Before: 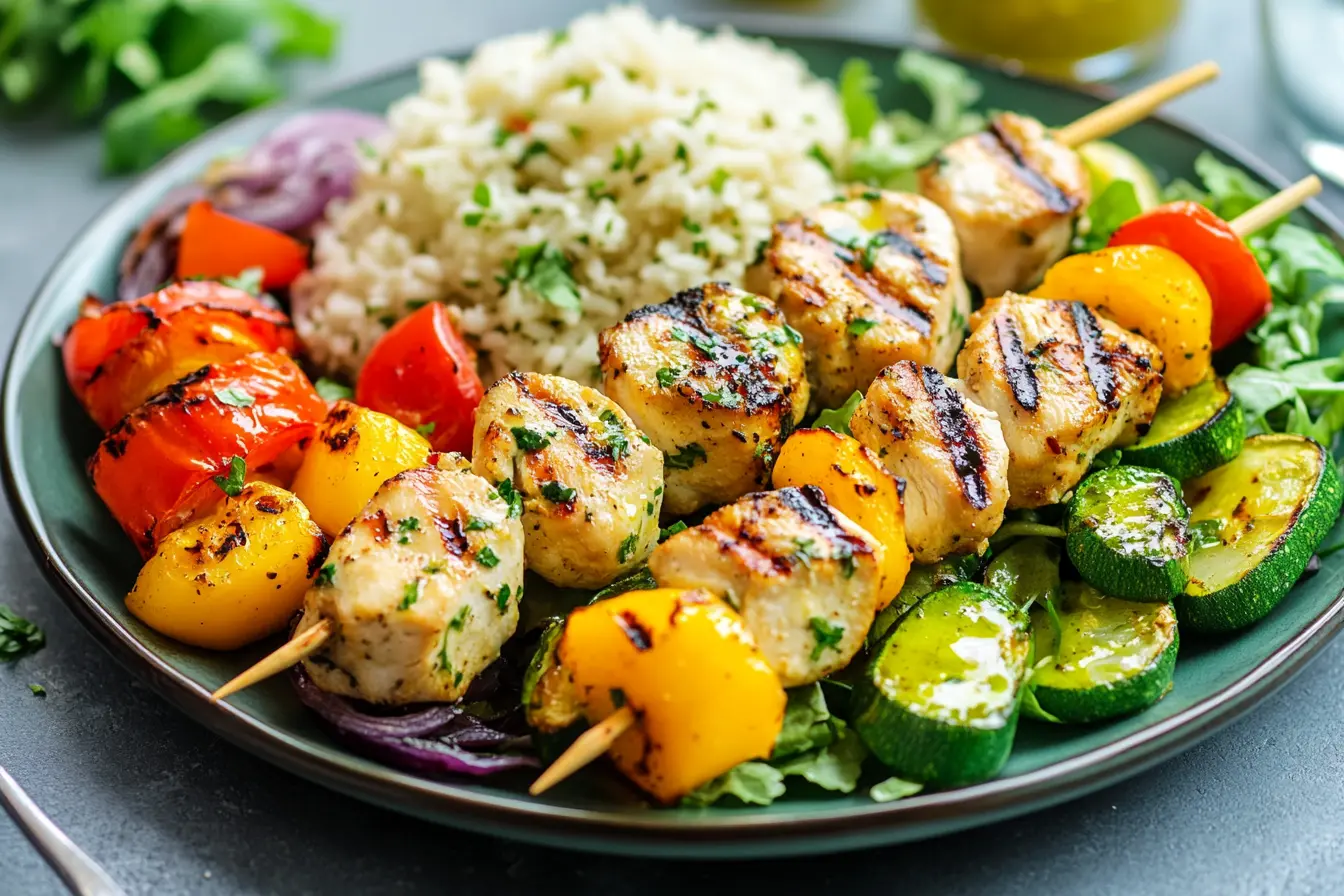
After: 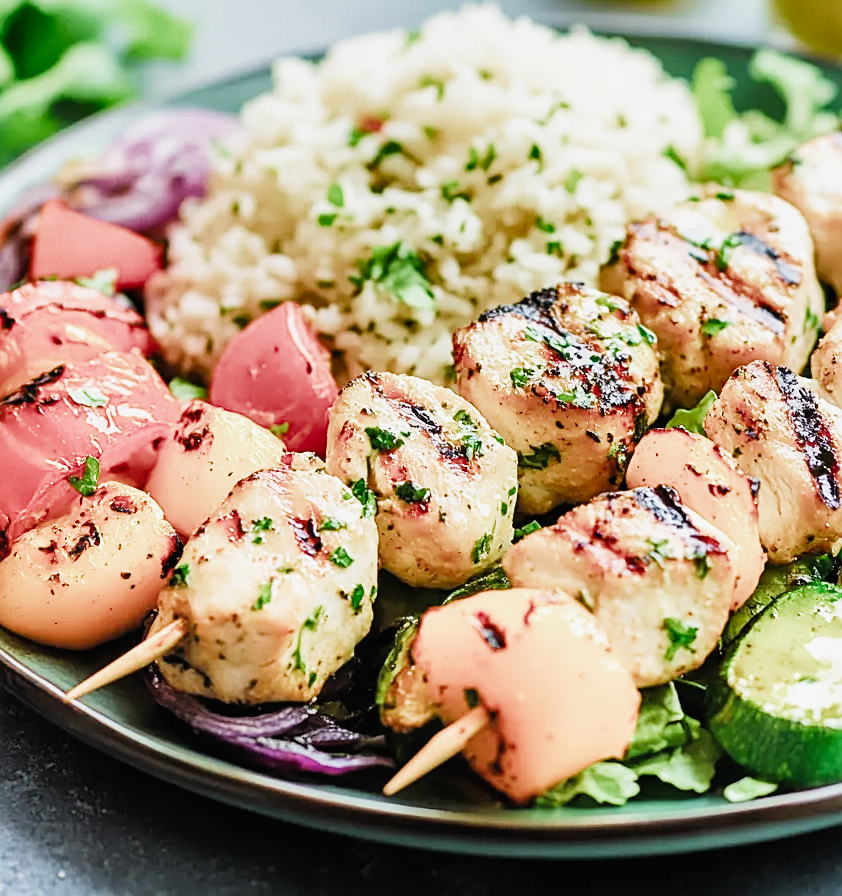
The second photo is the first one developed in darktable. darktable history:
crop: left 10.876%, right 26.461%
sharpen: on, module defaults
shadows and highlights: shadows 11.49, white point adjustment 1.31, soften with gaussian
filmic rgb: black relative exposure -7.65 EV, white relative exposure 4.56 EV, hardness 3.61, color science v4 (2020), iterations of high-quality reconstruction 0
exposure: black level correction 0, exposure 1.291 EV, compensate exposure bias true, compensate highlight preservation false
contrast brightness saturation: contrast -0.02, brightness -0.013, saturation 0.03
